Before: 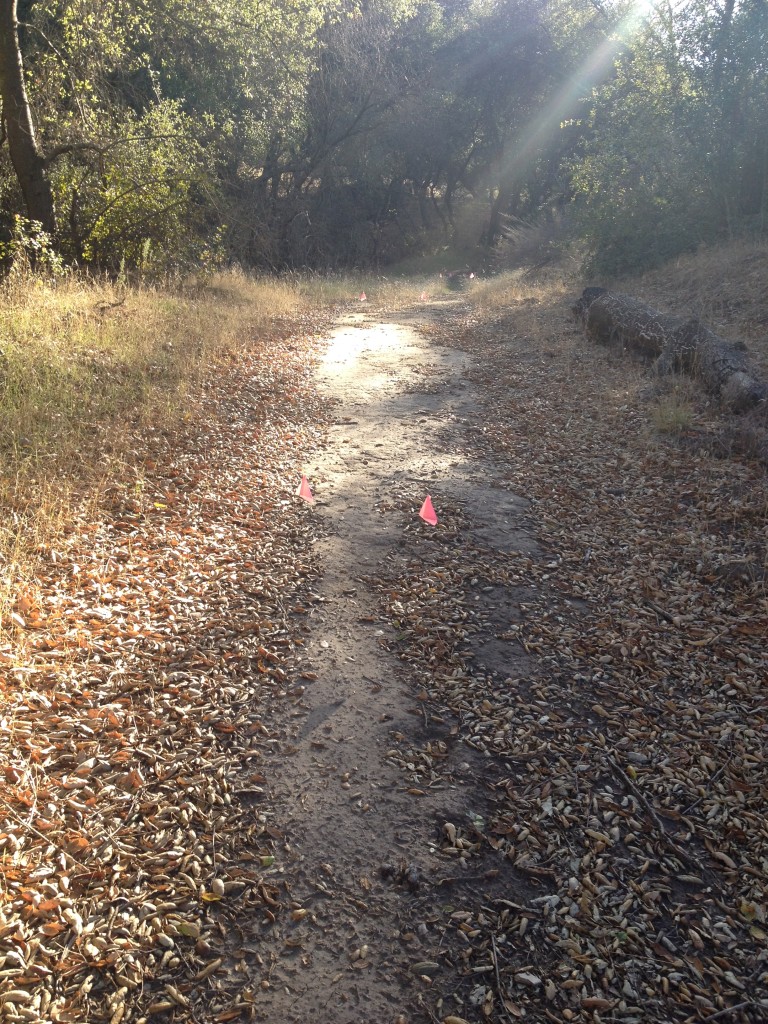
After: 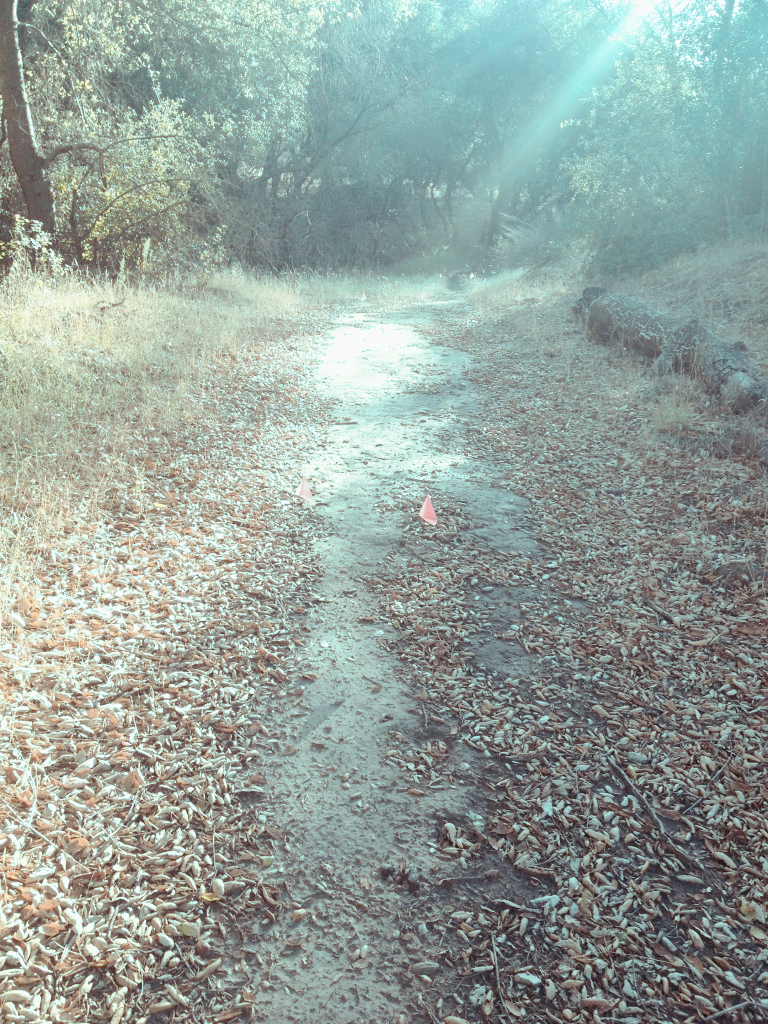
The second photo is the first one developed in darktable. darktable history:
tone curve: curves: ch0 [(0, 0) (0.003, 0) (0.011, 0.001) (0.025, 0.003) (0.044, 0.006) (0.069, 0.009) (0.1, 0.013) (0.136, 0.032) (0.177, 0.067) (0.224, 0.121) (0.277, 0.185) (0.335, 0.255) (0.399, 0.333) (0.468, 0.417) (0.543, 0.508) (0.623, 0.606) (0.709, 0.71) (0.801, 0.819) (0.898, 0.926) (1, 1)], preserve colors none
color look up table: target L [88.71, 79.3, 69.46, 67.31, 52.26, 32.99, 199.32, 97.46, 90.39, 78.25, 74.87, 80.19, 64.24, 64.45, 63.34, 52.52, 44.3, 46.94, 43.46, 33.81, 28.27, 85.91, 80.78, 80.63, 74.66, 50.2, 46.19, 46.04, 49.91, 42.67, 30.88, 25.72, 22.97, 23.02, 20.86, 17.66, 13.77, 11.58, 10.69, 81.66, 81.72, 81.26, 81.26, 81.31, 73.68, 65.58, 65.62, 50.27, 41.98], target a [-19.41, -13.38, -24.75, -47.86, -39.38, -6.183, 0, 0, -20.78, 2.443, 2.851, -9.024, 27.08, 18.02, 12.69, 27.63, 35.59, 34.22, 33.65, 28.15, 12.32, -18.02, -10.22, -14.59, -11.67, -3.816, 30.83, 14.64, -9.047, 1.811, 3.532, 2.174, 9.394, 7.879, 0.393, -1.347, -2.153, -4.005, -6.647, -17.25, -23.87, -17, -20.25, -19.98, -39.81, -7.871, -27.02, -17.54, -12.63], target b [-4.942, -3.233, 37.7, 16.67, 18.72, 11.45, 0, 0.002, -5.585, 54.2, 52.37, -2.283, 46.39, 48.32, 11.6, 40.29, 23.9, 4.628, 17.84, 18.83, 8.366, -4.638, -2.729, -3.497, -2.917, -21.14, -3.873, -20.57, -38.12, -1.288, -36.5, -1.897, -8.619, -31.46, -0.93, -3.729, -5.415, -4.405, -4.862, -4.117, -8.258, -5.733, -6.151, -8.159, -7.756, -1.571, -23.62, -24.72, -21.92], num patches 49
